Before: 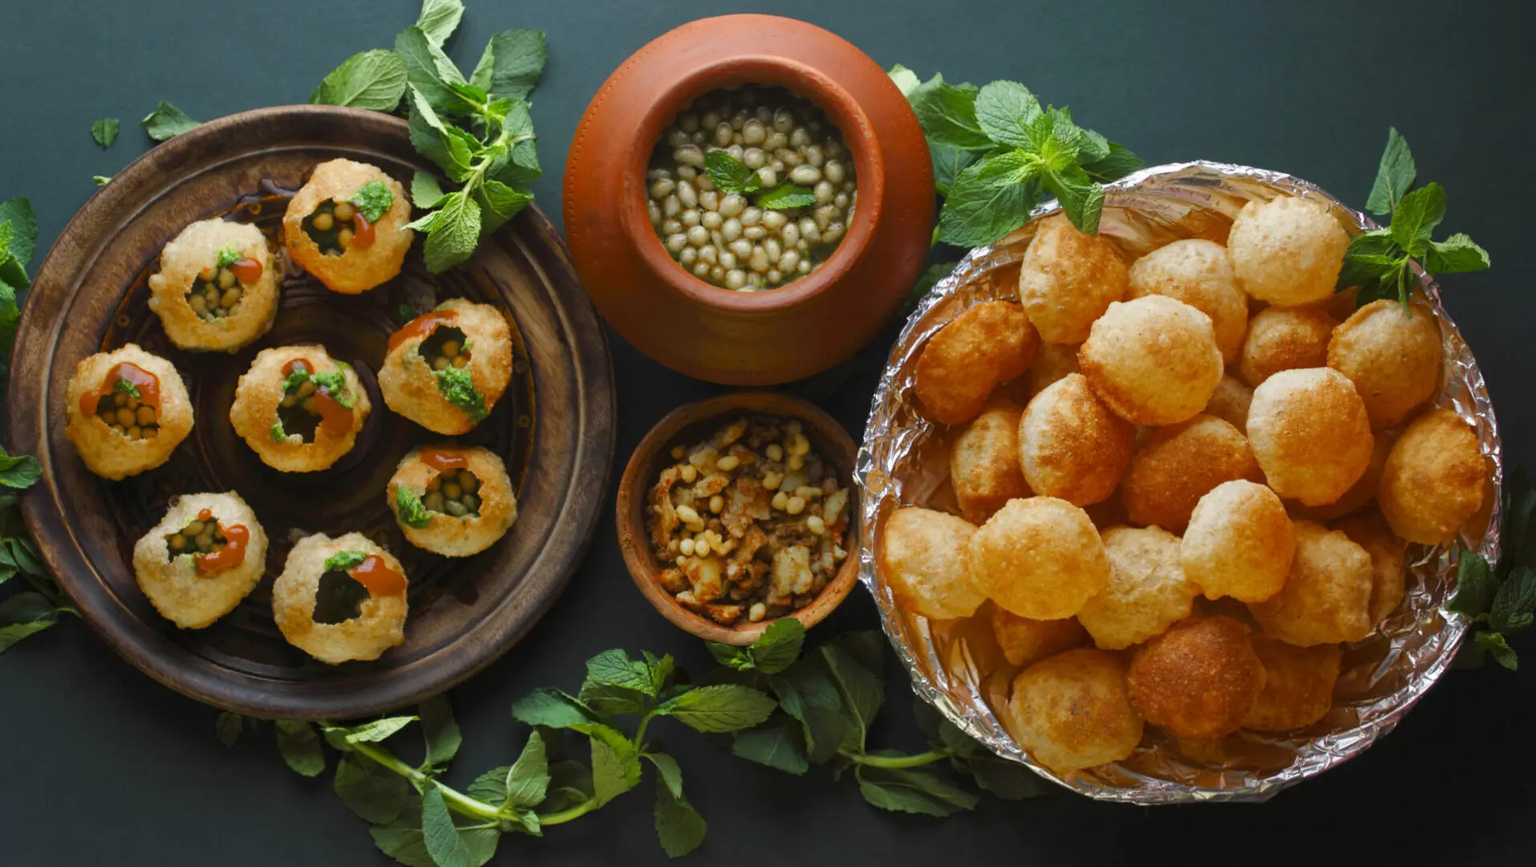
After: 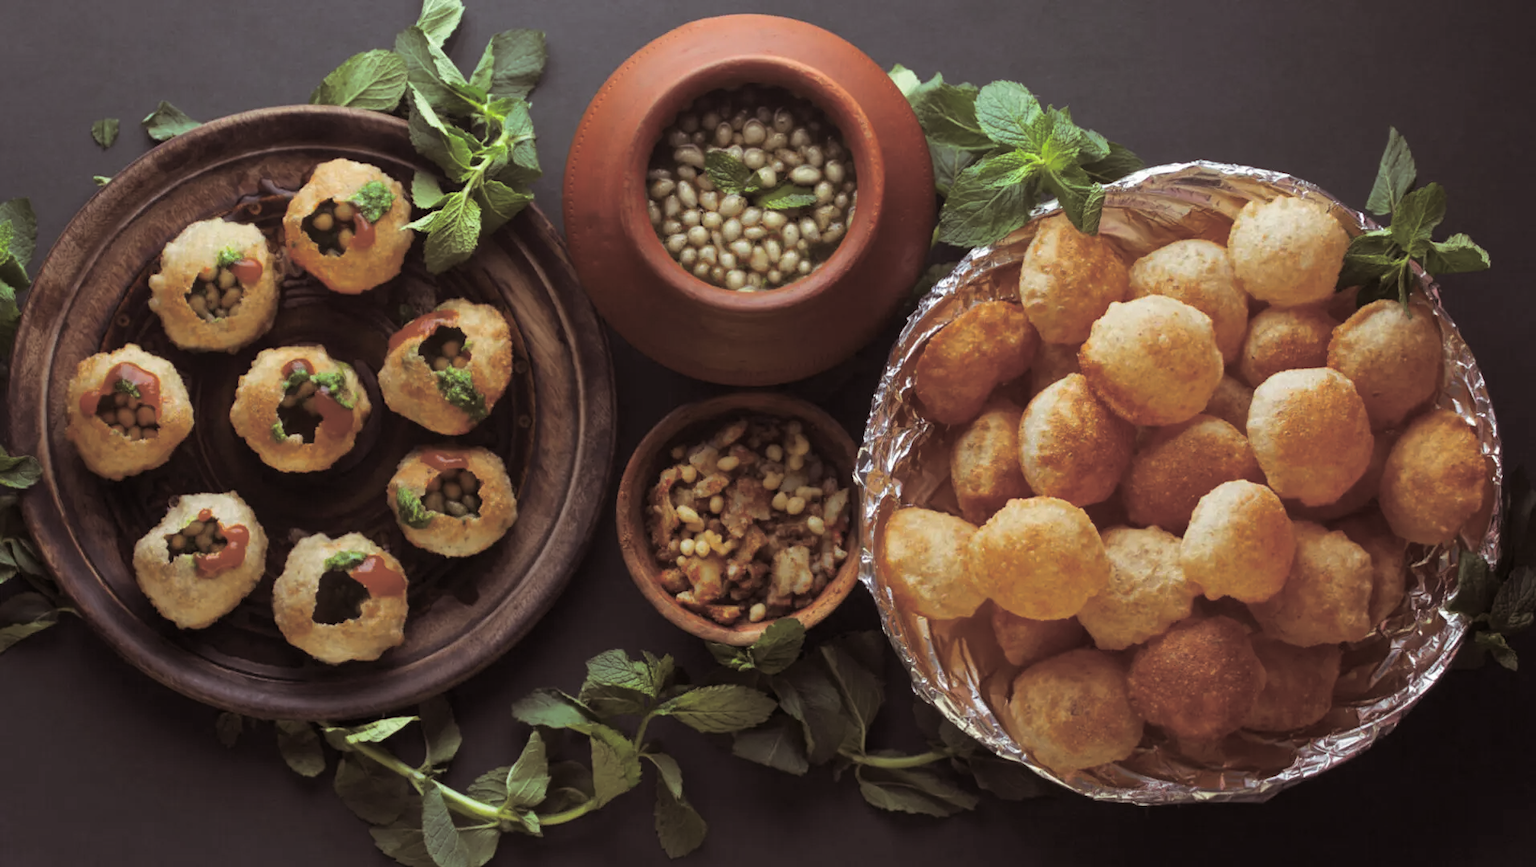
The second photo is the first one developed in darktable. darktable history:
split-toning: shadows › saturation 0.24, highlights › hue 54°, highlights › saturation 0.24
